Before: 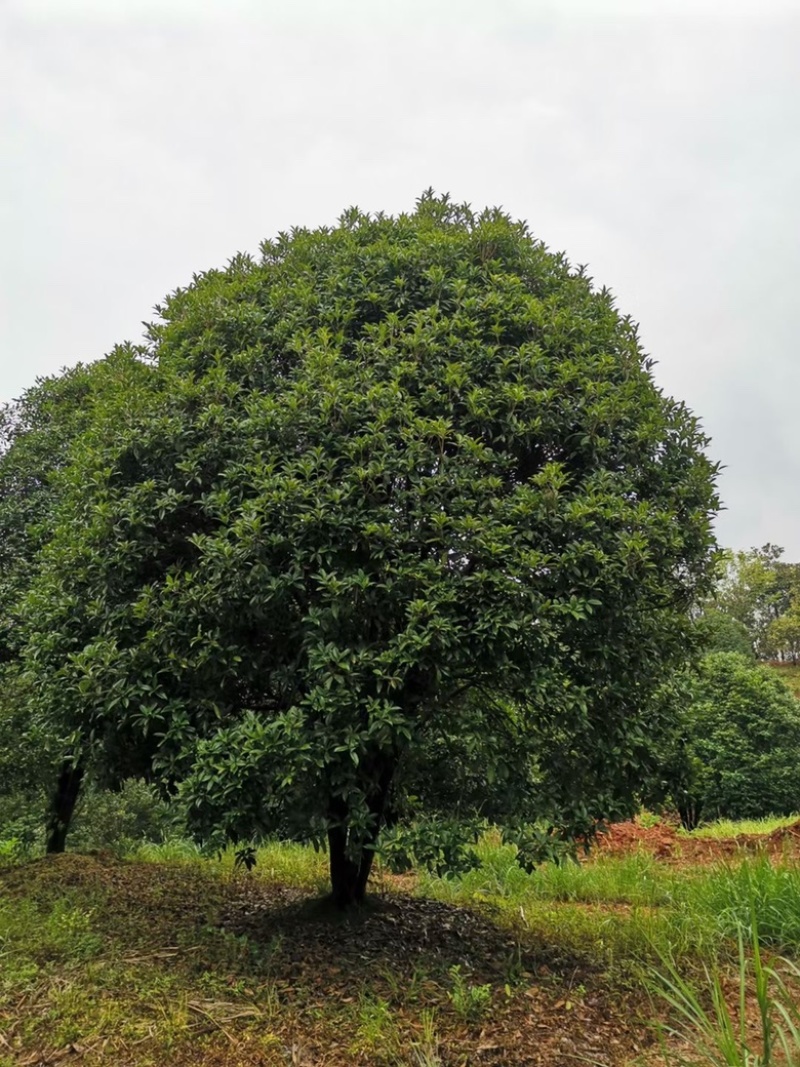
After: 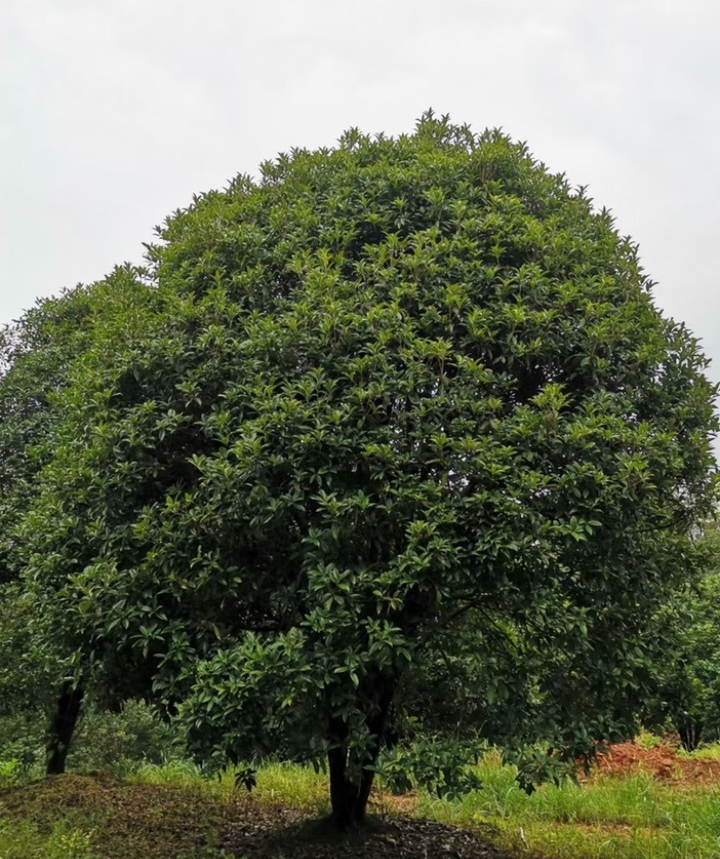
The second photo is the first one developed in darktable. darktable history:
crop: top 7.463%, right 9.883%, bottom 11.96%
